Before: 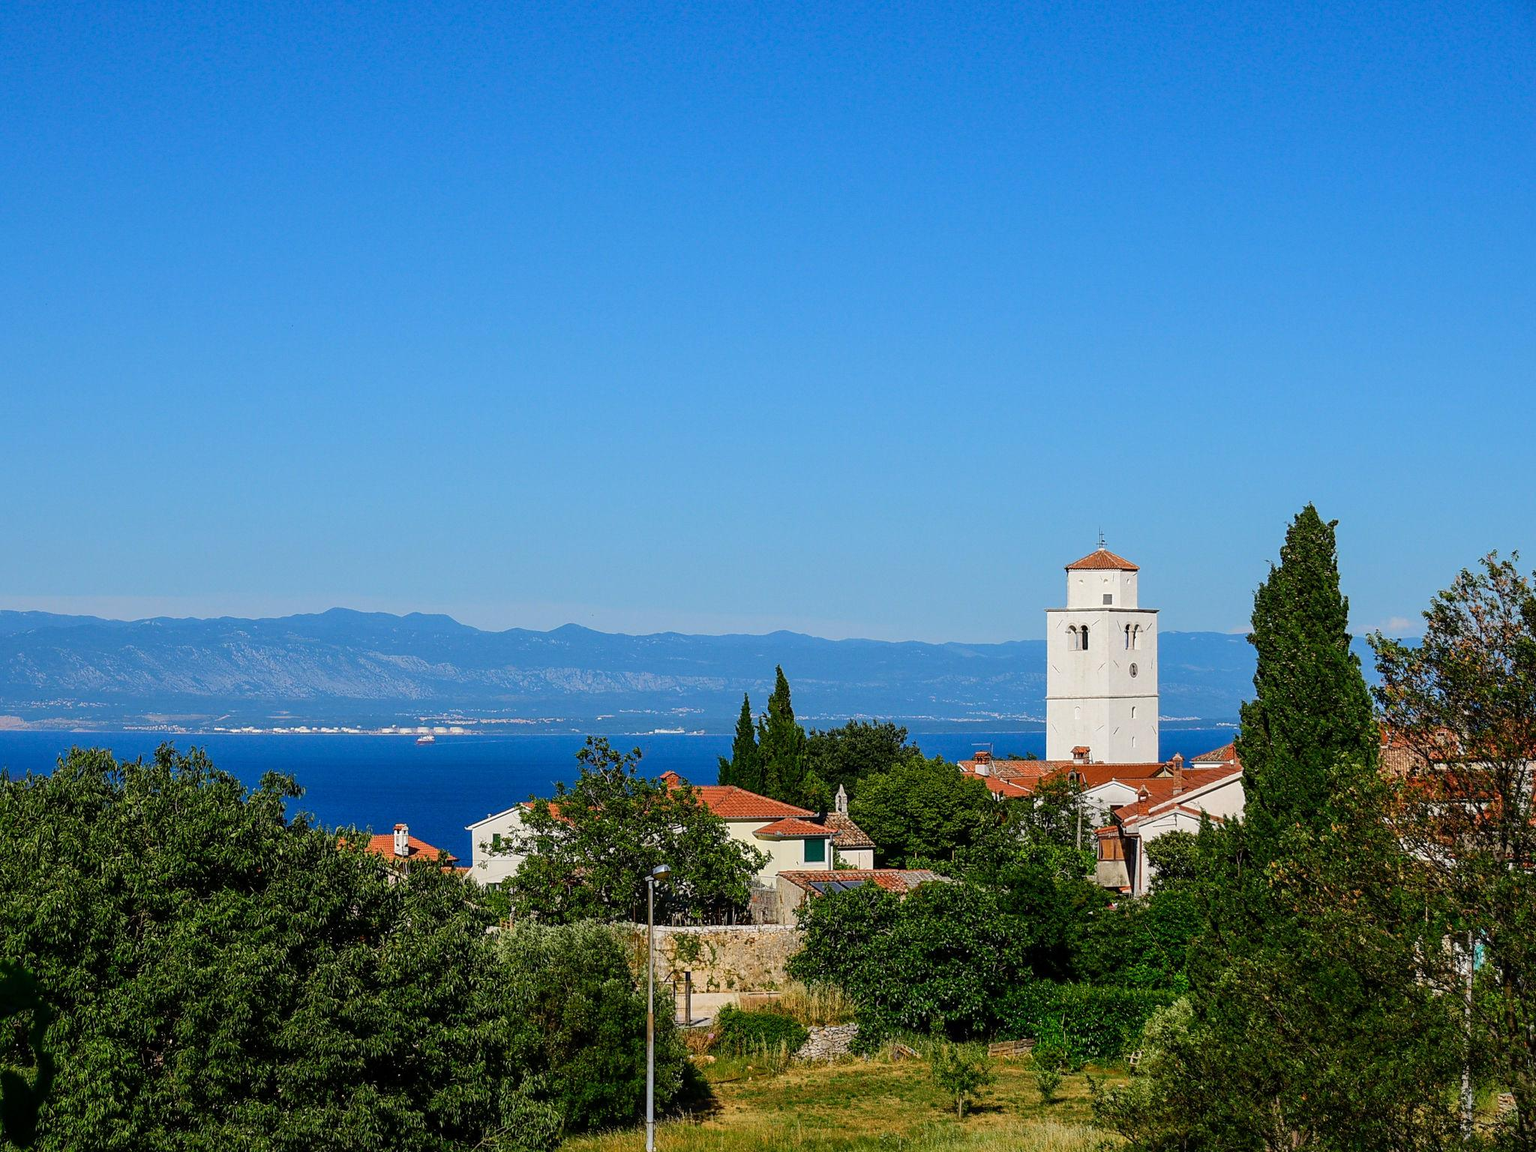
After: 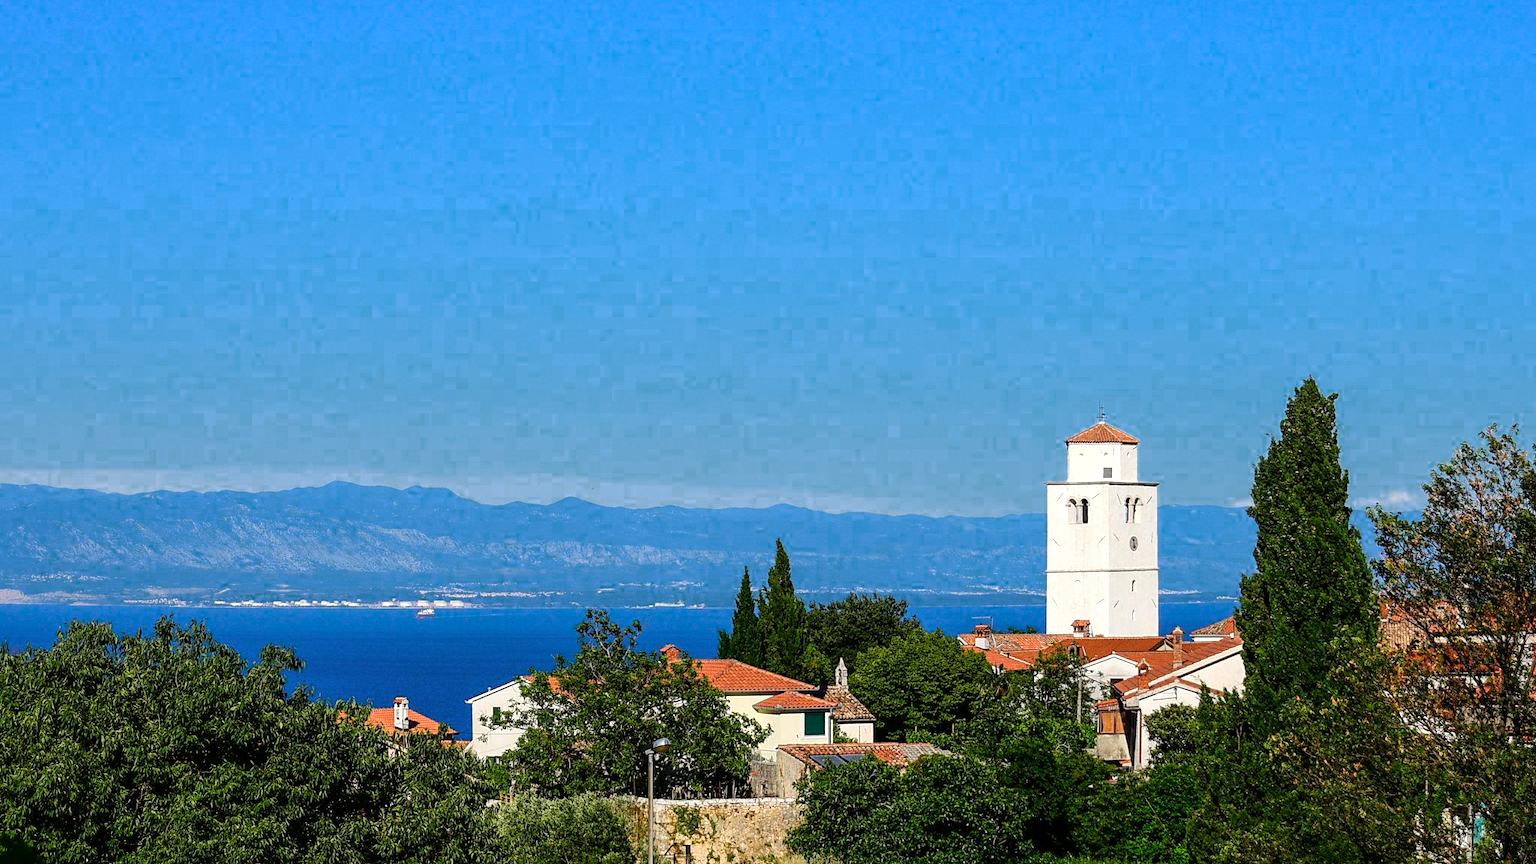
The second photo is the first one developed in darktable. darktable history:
tone equalizer: -8 EV -0.421 EV, -7 EV -0.404 EV, -6 EV -0.341 EV, -5 EV -0.234 EV, -3 EV 0.205 EV, -2 EV 0.309 EV, -1 EV 0.365 EV, +0 EV 0.422 EV
color zones: curves: ch0 [(0.25, 0.5) (0.636, 0.25) (0.75, 0.5)]
crop: top 11.029%, bottom 13.964%
